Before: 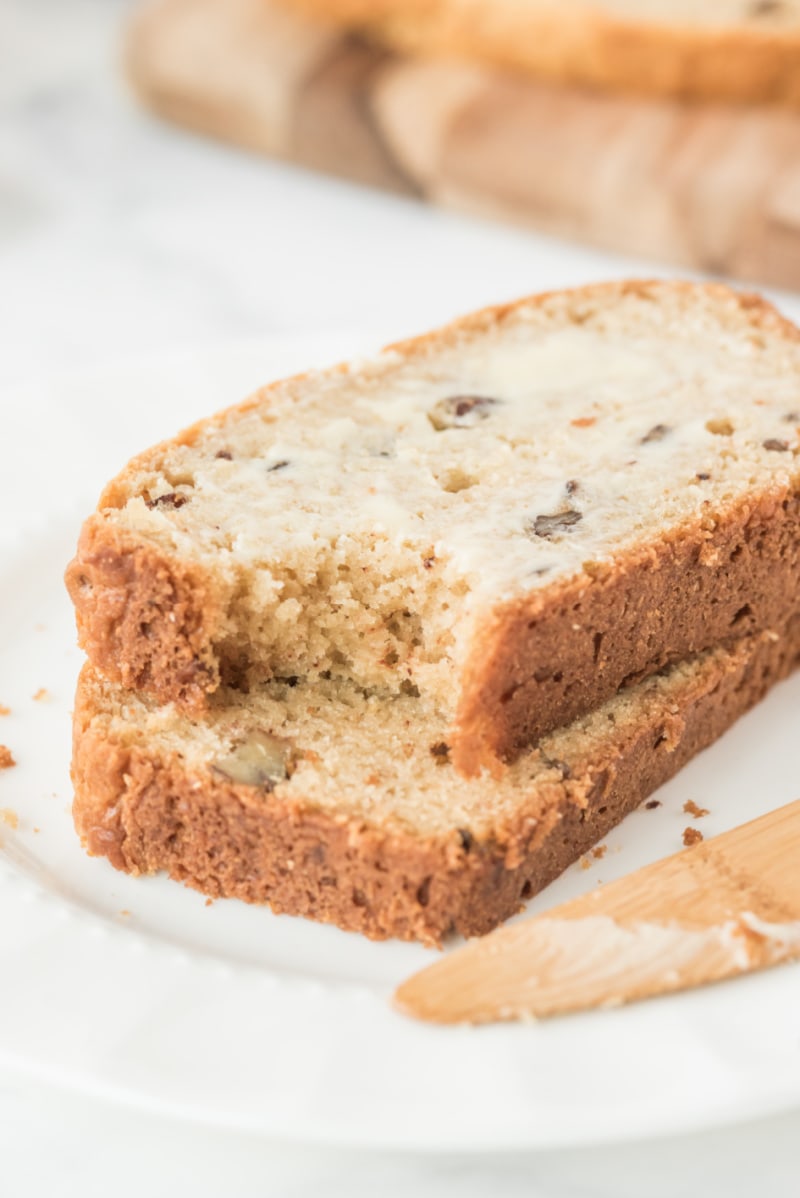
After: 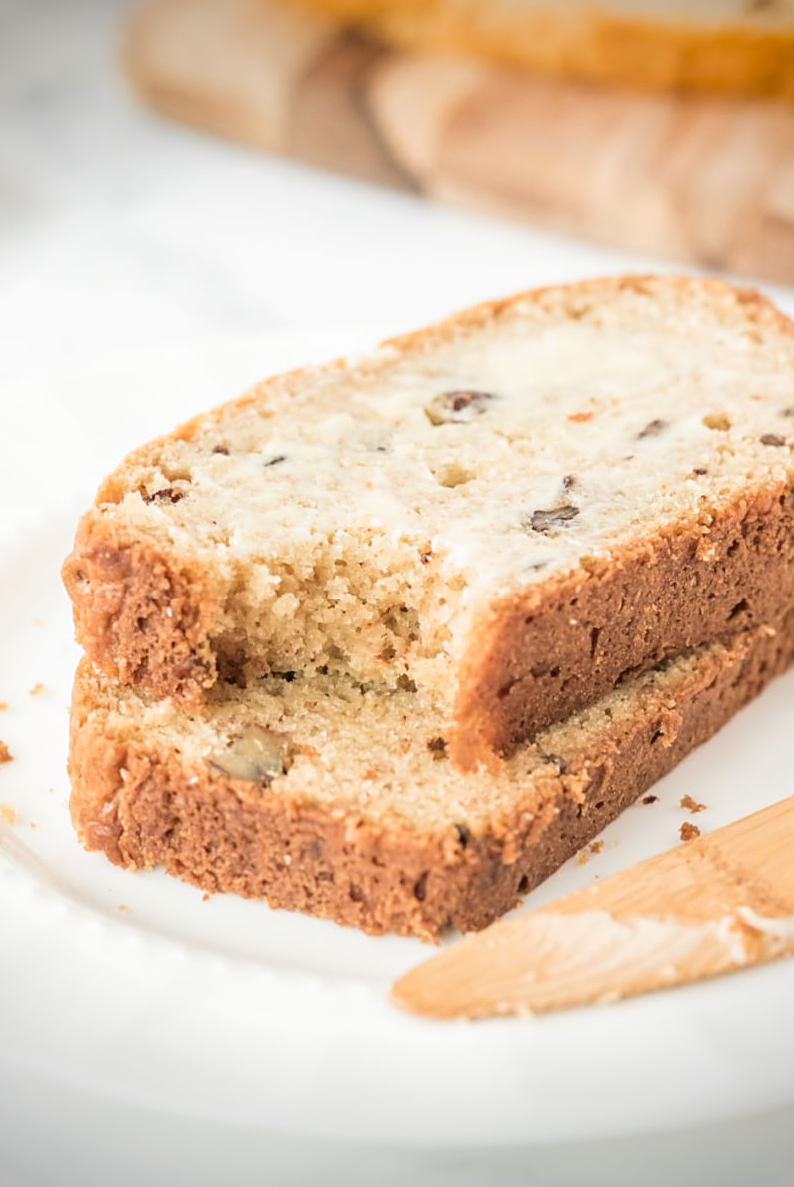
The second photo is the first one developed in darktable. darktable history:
filmic rgb: middle gray luminance 18.42%, black relative exposure -11.45 EV, white relative exposure 2.55 EV, threshold 6 EV, target black luminance 0%, hardness 8.41, latitude 99%, contrast 1.084, shadows ↔ highlights balance 0.505%, add noise in highlights 0, preserve chrominance max RGB, color science v3 (2019), use custom middle-gray values true, iterations of high-quality reconstruction 0, contrast in highlights soft, enable highlight reconstruction true
exposure: exposure 0.178 EV, compensate exposure bias true, compensate highlight preservation false
vignetting: fall-off start 88.53%, fall-off radius 44.2%, saturation 0.376, width/height ratio 1.161
crop: left 0.434%, top 0.485%, right 0.244%, bottom 0.386%
sharpen: on, module defaults
